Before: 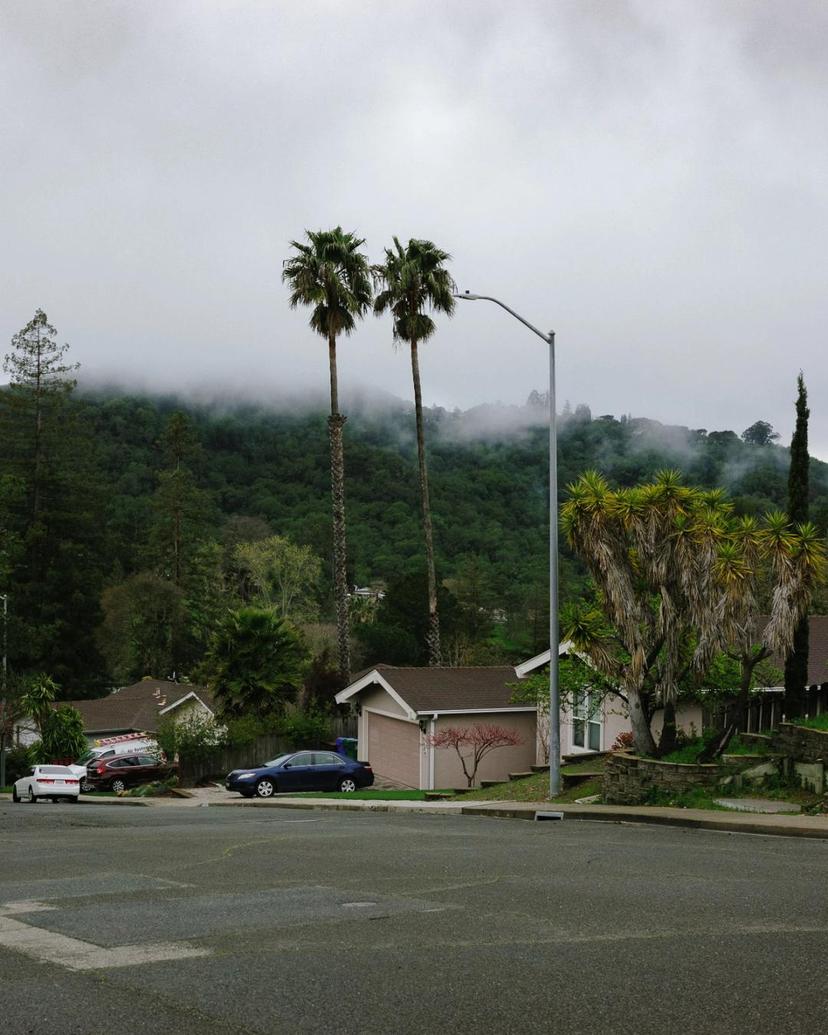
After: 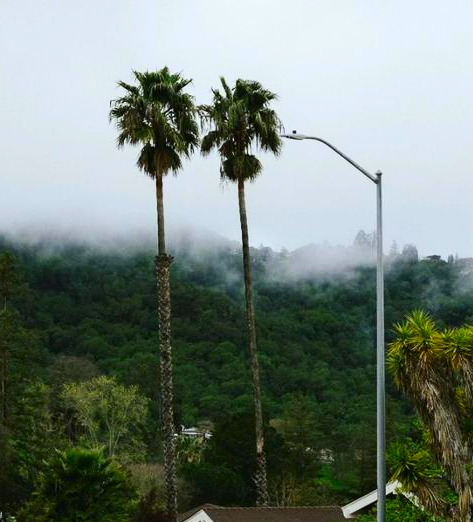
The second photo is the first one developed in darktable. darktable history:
crop: left 20.932%, top 15.471%, right 21.848%, bottom 34.081%
contrast brightness saturation: contrast 0.23, brightness 0.1, saturation 0.29
white balance: red 0.978, blue 0.999
